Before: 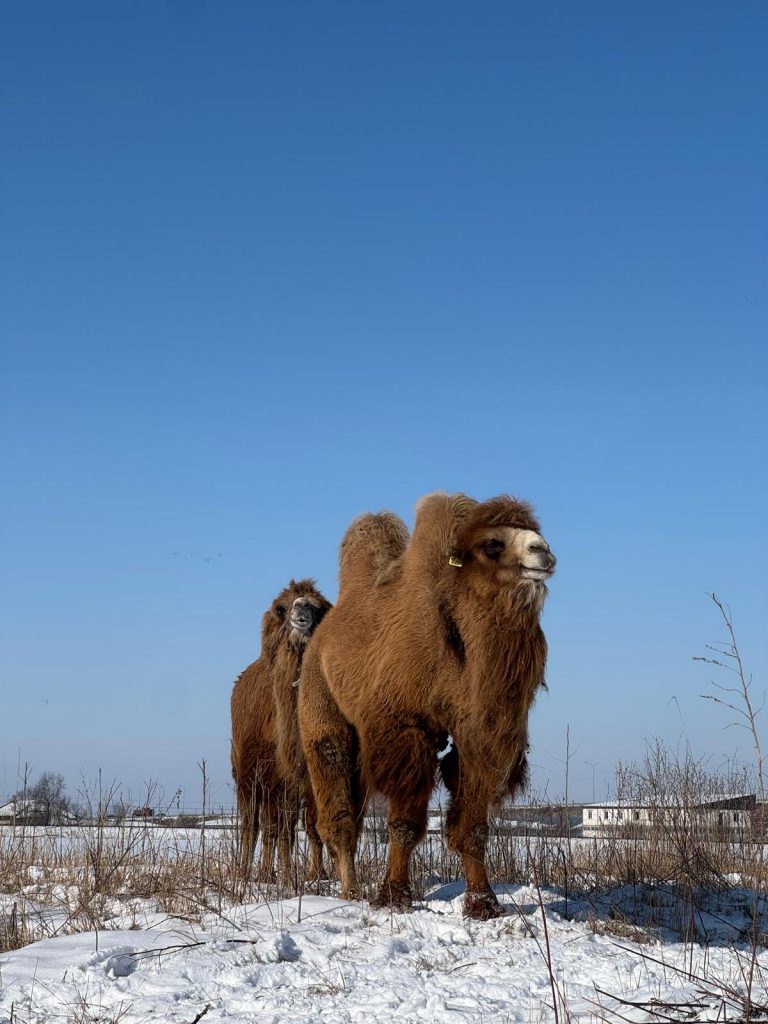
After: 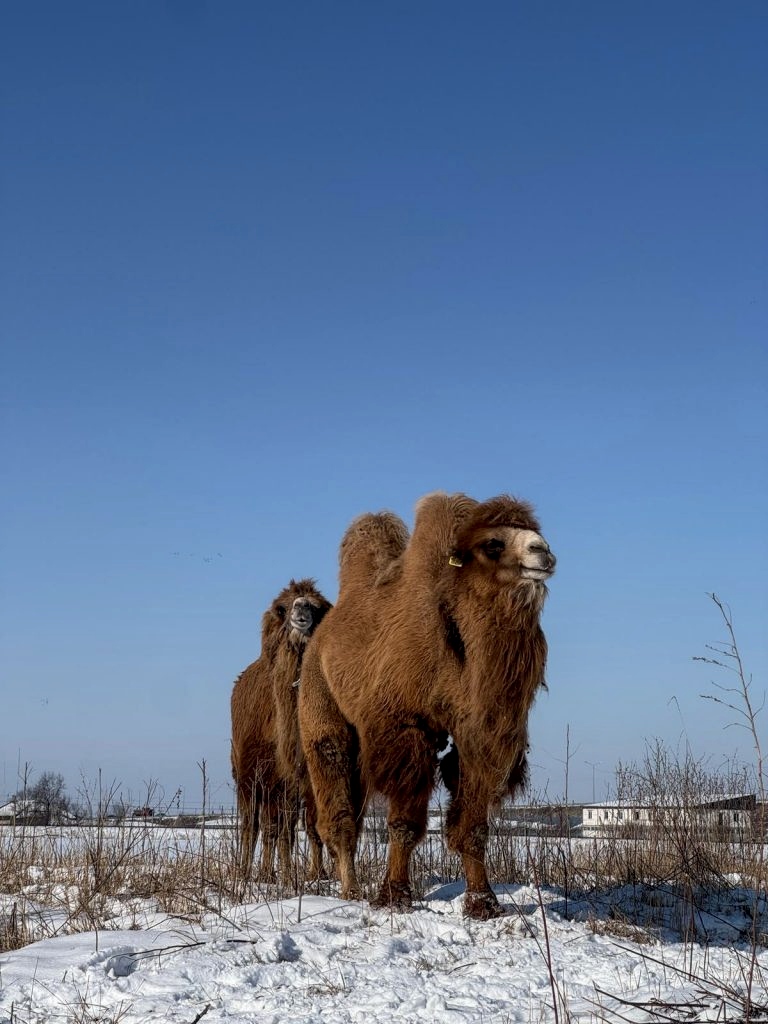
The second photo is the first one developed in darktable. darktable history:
graduated density: density 0.38 EV, hardness 21%, rotation -6.11°, saturation 32%
local contrast: on, module defaults
exposure: black level correction 0.001, exposure -0.125 EV, compensate exposure bias true, compensate highlight preservation false
